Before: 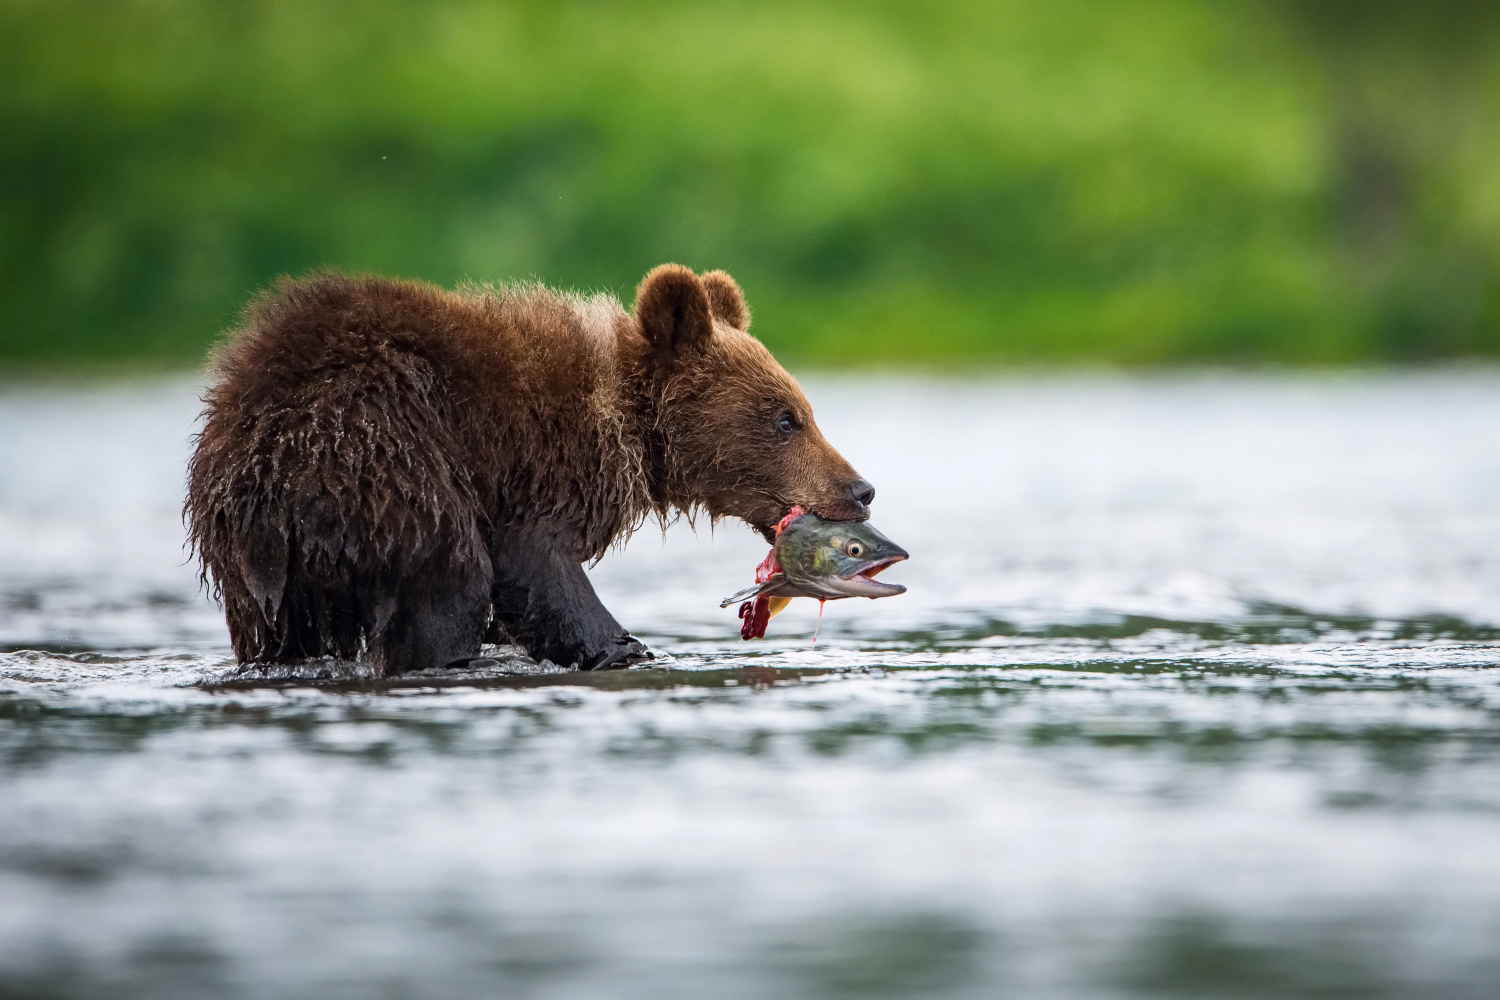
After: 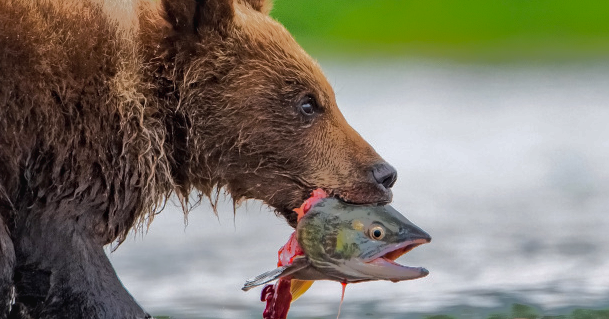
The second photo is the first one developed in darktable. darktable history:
crop: left 31.869%, top 31.752%, right 27.5%, bottom 36.341%
local contrast: mode bilateral grid, contrast 27, coarseness 16, detail 115%, midtone range 0.2
shadows and highlights: shadows 38.38, highlights -75.77
exposure: black level correction 0.001, compensate highlight preservation false
tone curve: curves: ch0 [(0.016, 0.023) (0.248, 0.252) (0.732, 0.797) (1, 1)], preserve colors none
